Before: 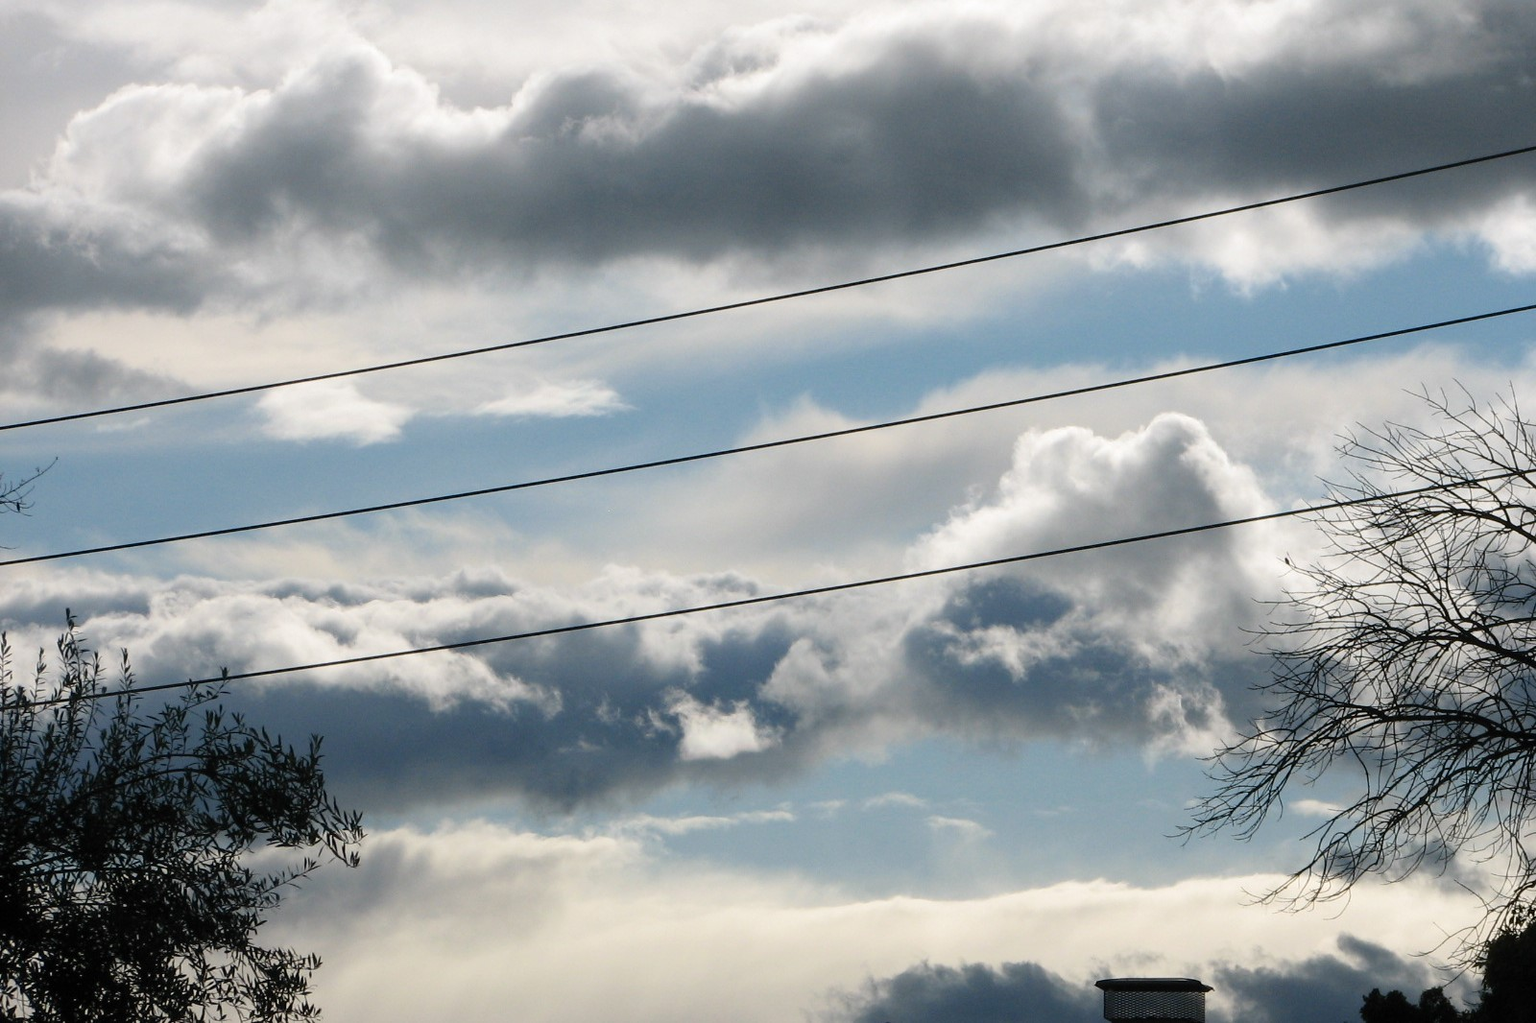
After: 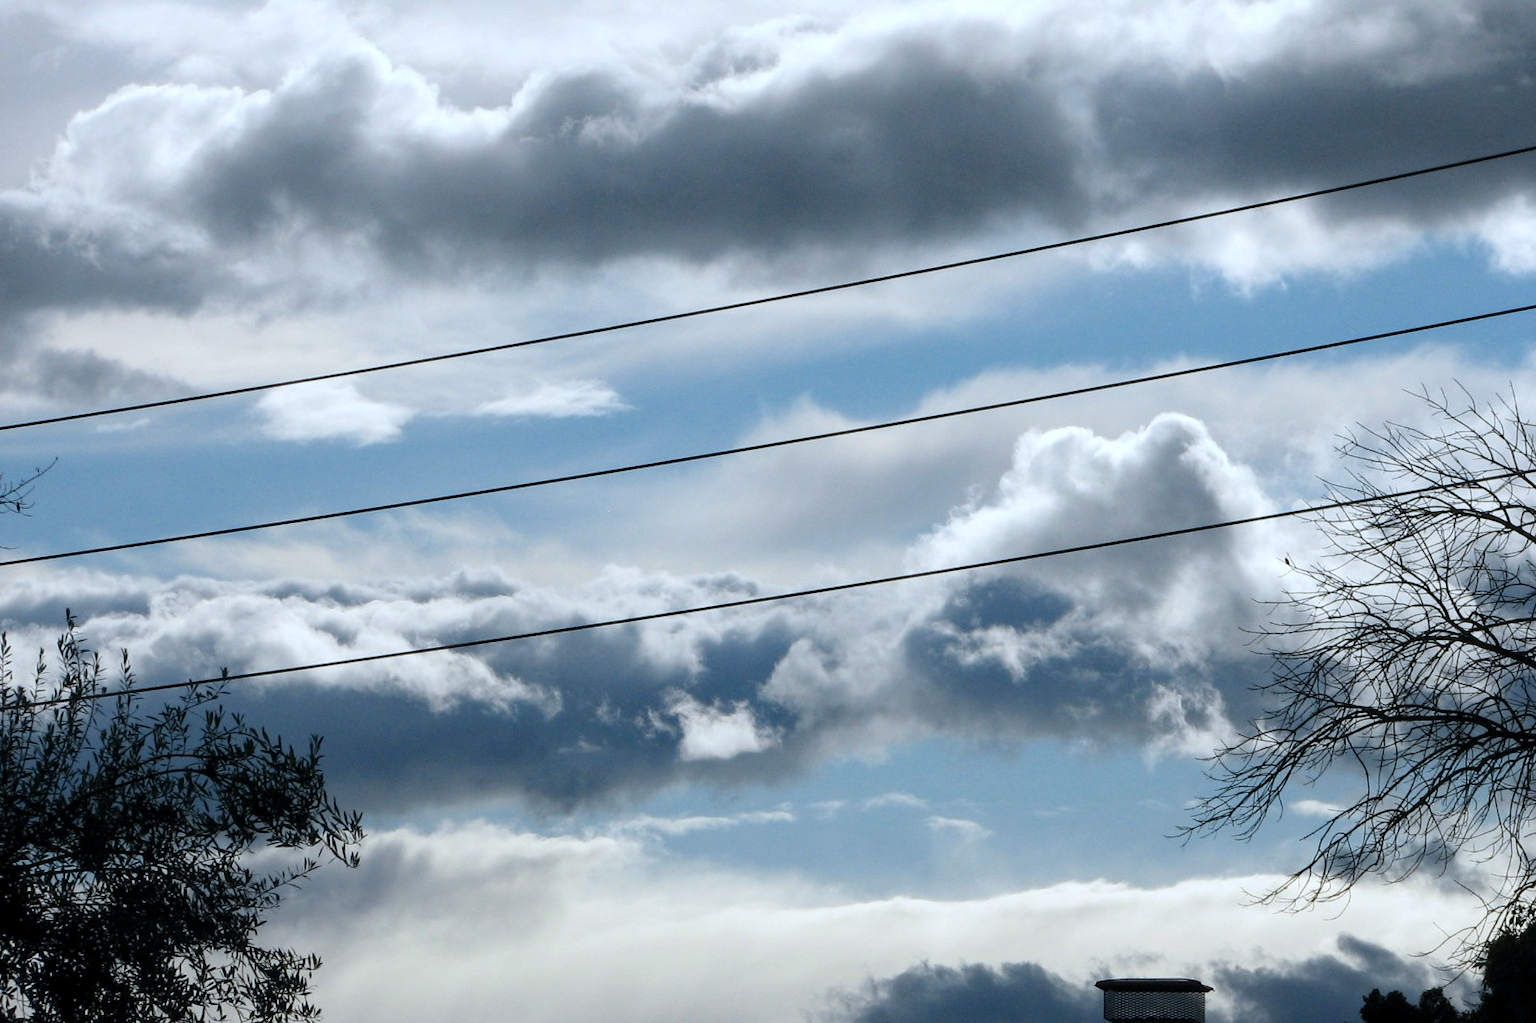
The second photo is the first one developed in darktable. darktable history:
color calibration: illuminant custom, x 0.368, y 0.373, temperature 4330.32 K
local contrast: highlights 100%, shadows 100%, detail 120%, midtone range 0.2
